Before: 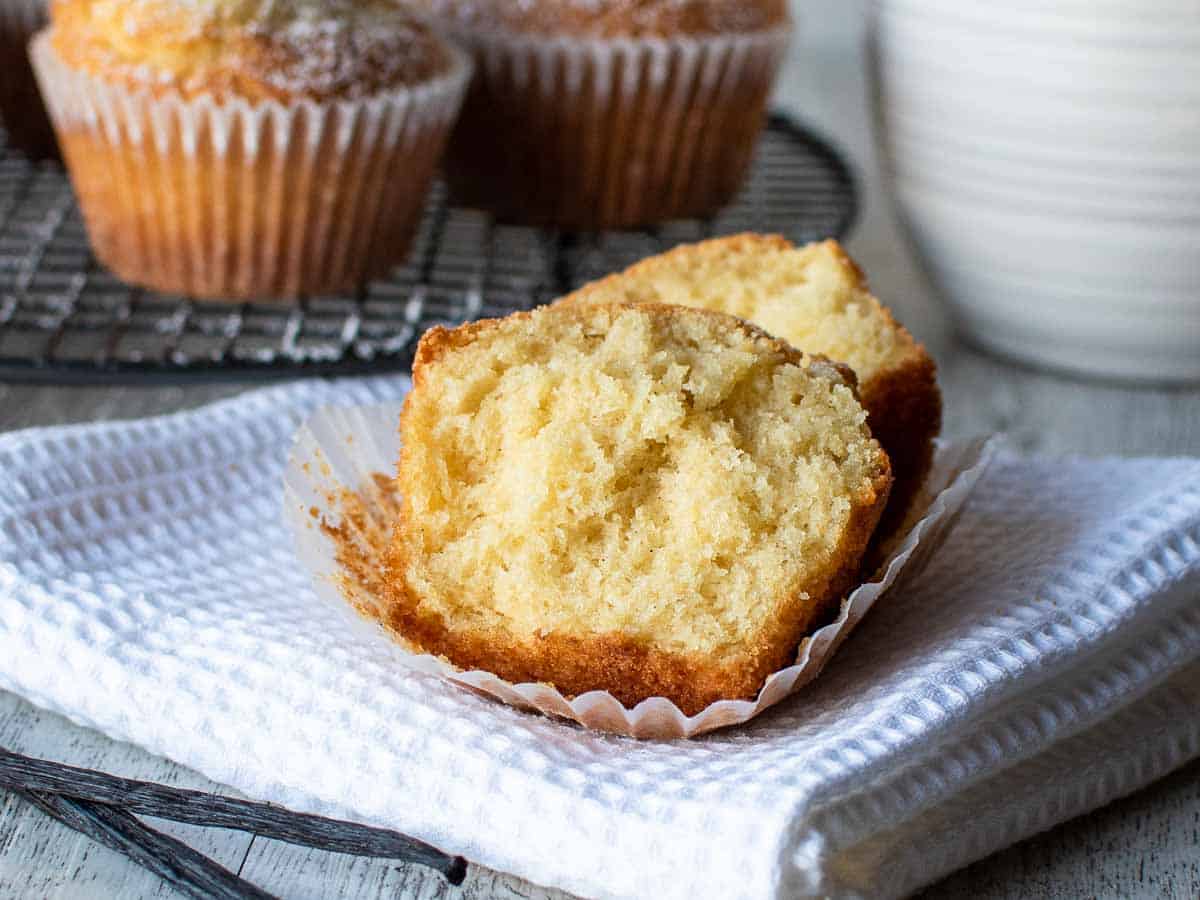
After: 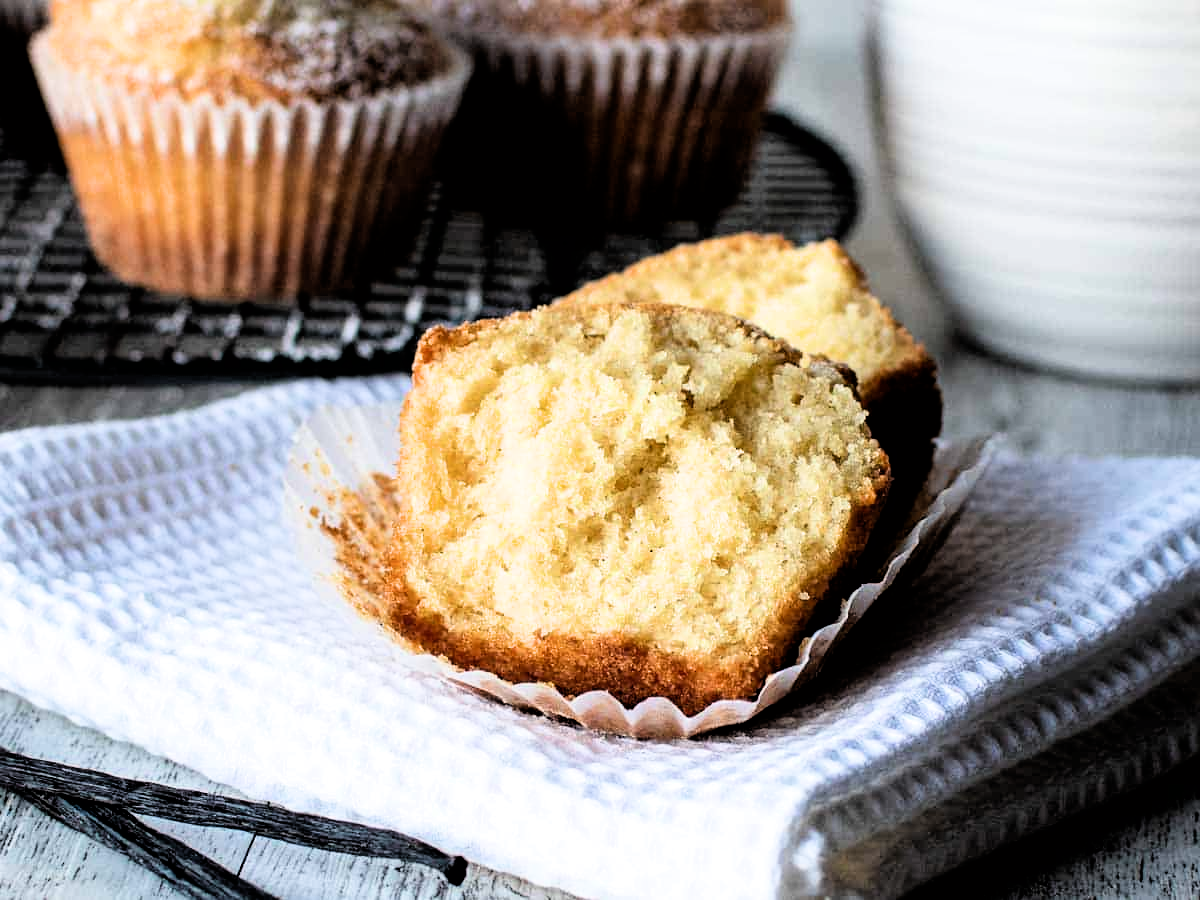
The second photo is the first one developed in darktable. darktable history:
tone equalizer: -8 EV -0.417 EV, -7 EV -0.389 EV, -6 EV -0.333 EV, -5 EV -0.222 EV, -3 EV 0.222 EV, -2 EV 0.333 EV, -1 EV 0.389 EV, +0 EV 0.417 EV, edges refinement/feathering 500, mask exposure compensation -1.57 EV, preserve details no
filmic rgb: black relative exposure -3.72 EV, white relative exposure 2.77 EV, dynamic range scaling -5.32%, hardness 3.03
